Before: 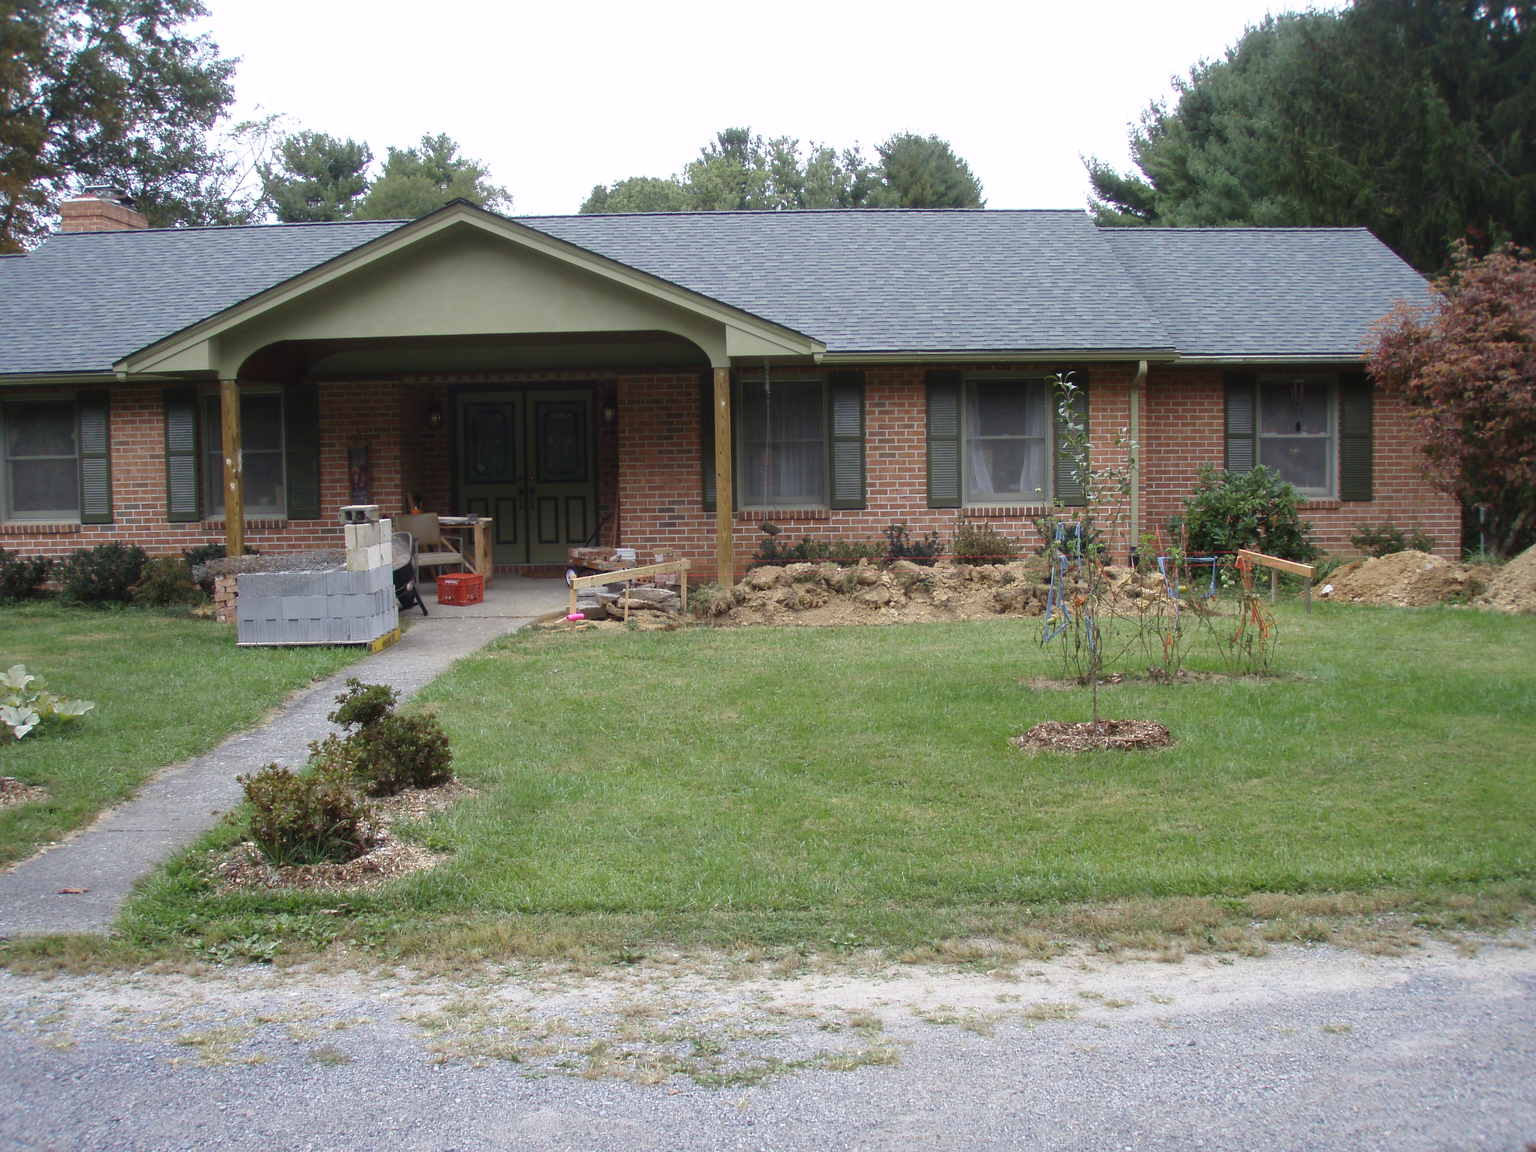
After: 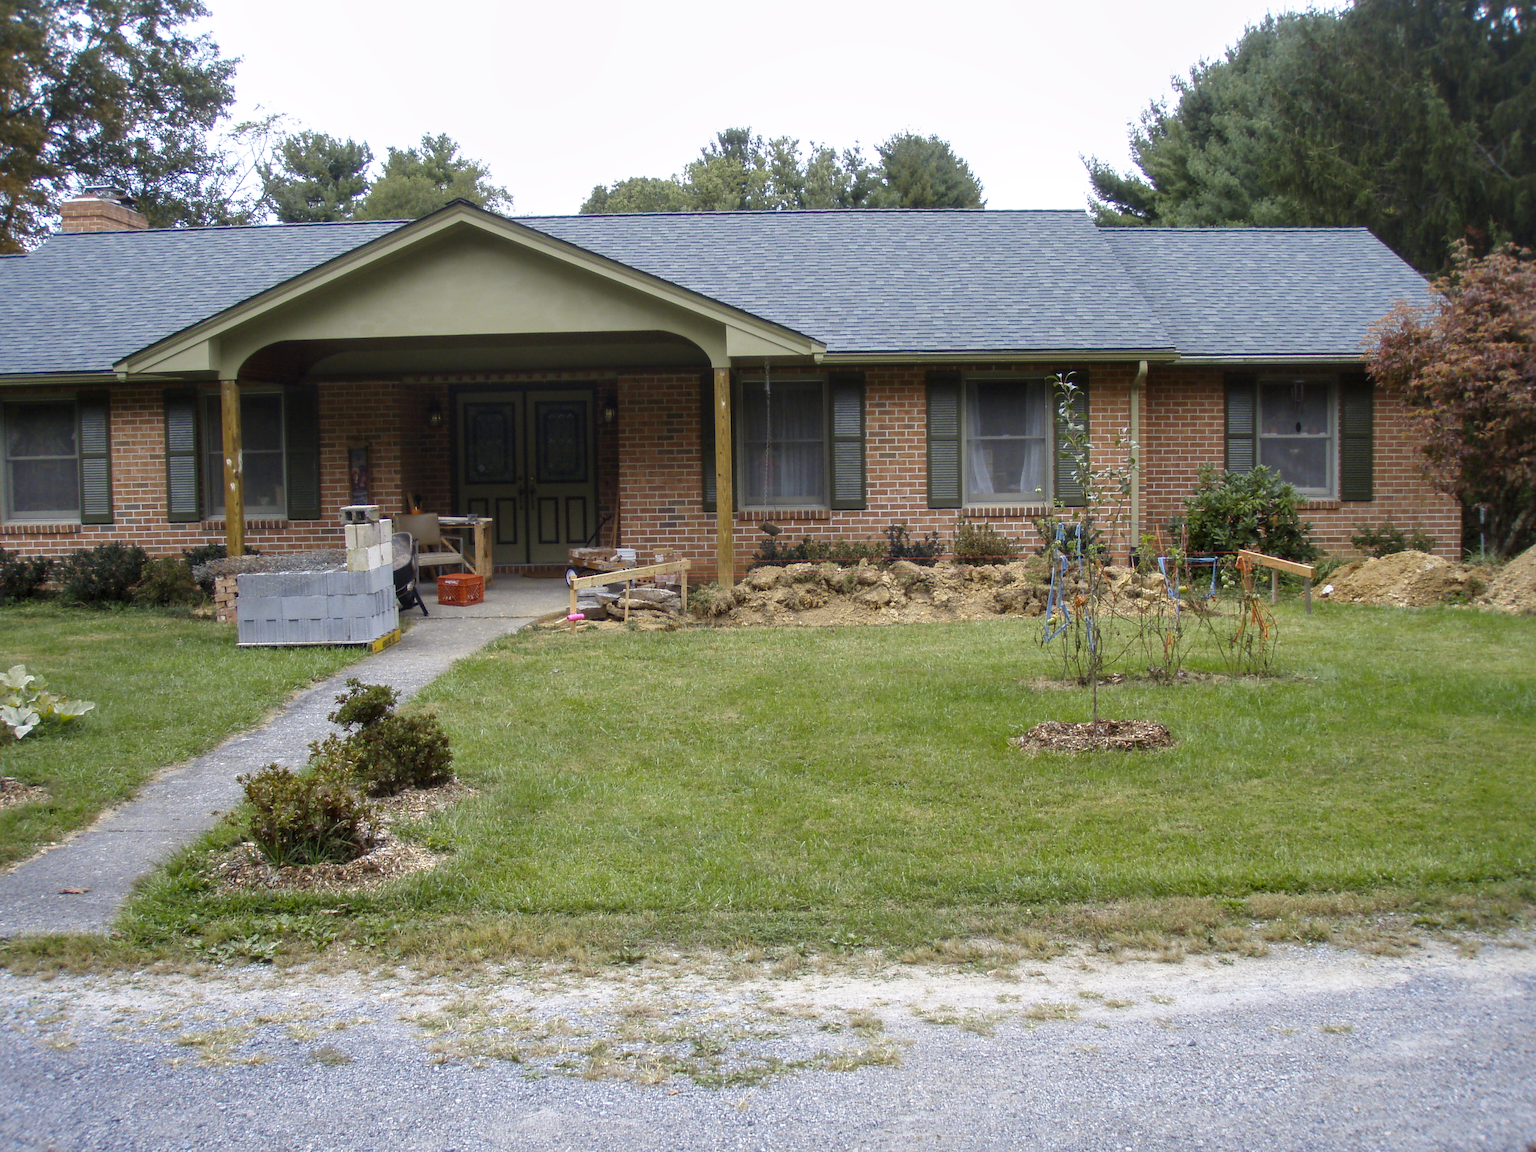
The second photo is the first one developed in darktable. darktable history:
local contrast: on, module defaults
color contrast: green-magenta contrast 0.85, blue-yellow contrast 1.25, unbound 0
